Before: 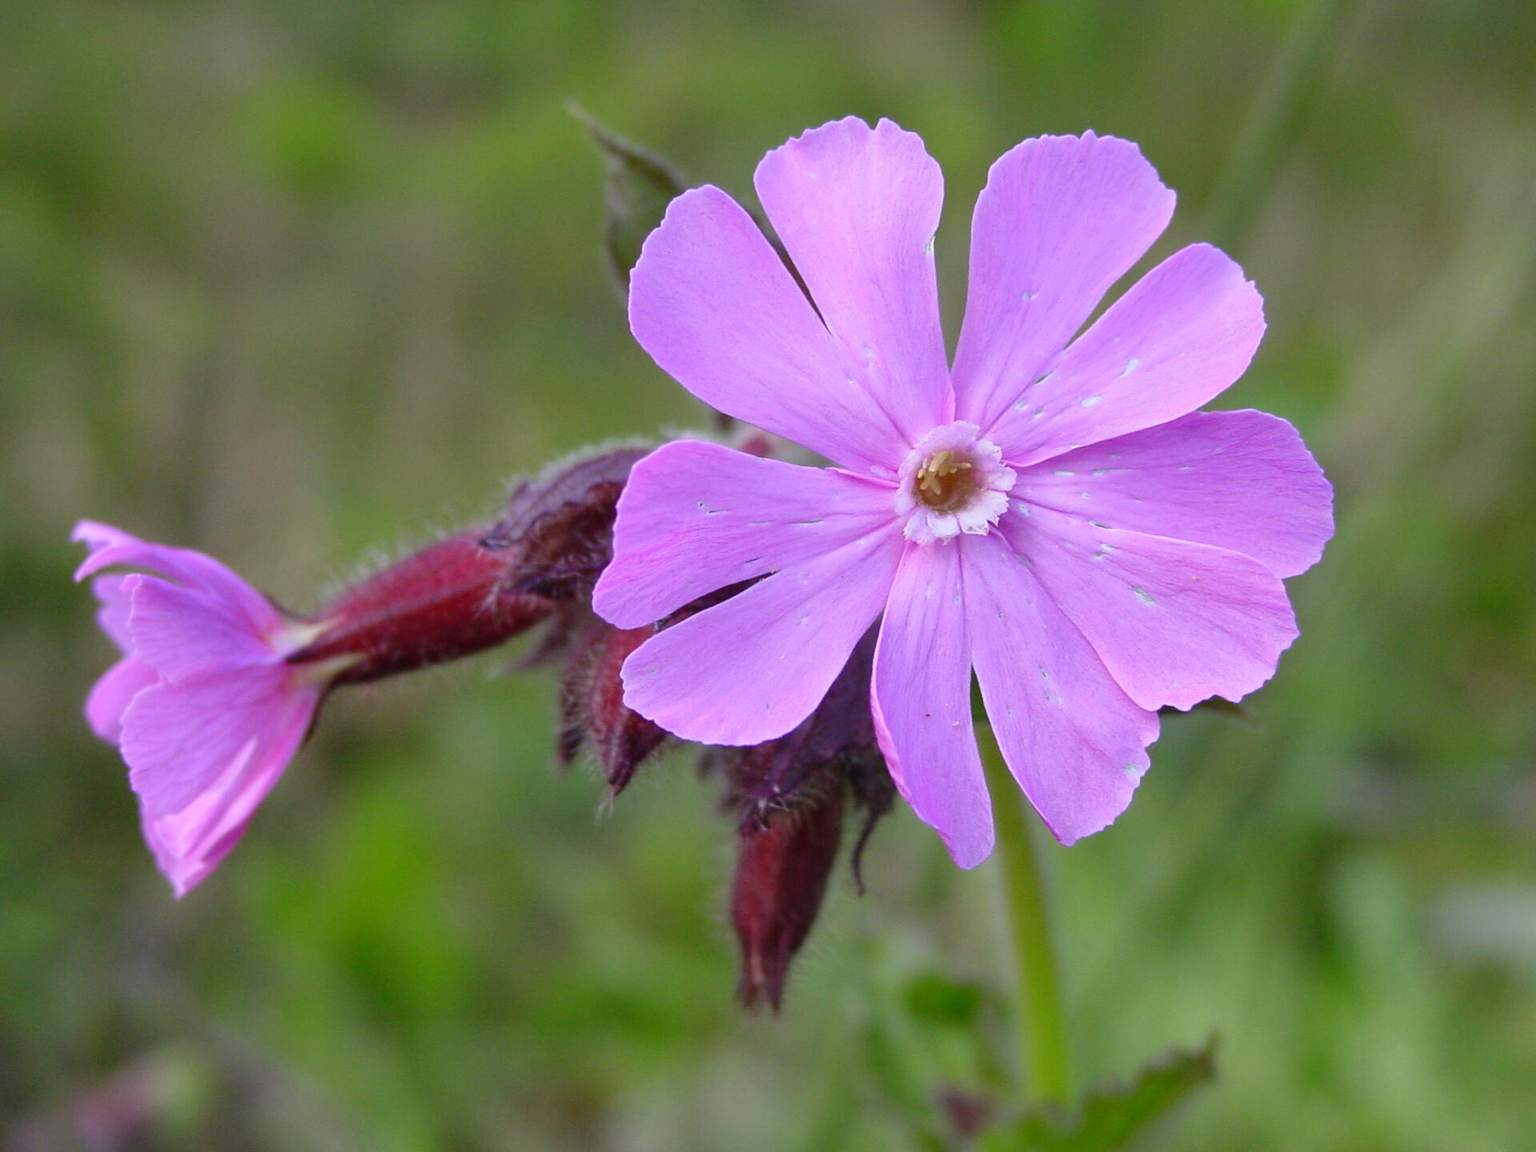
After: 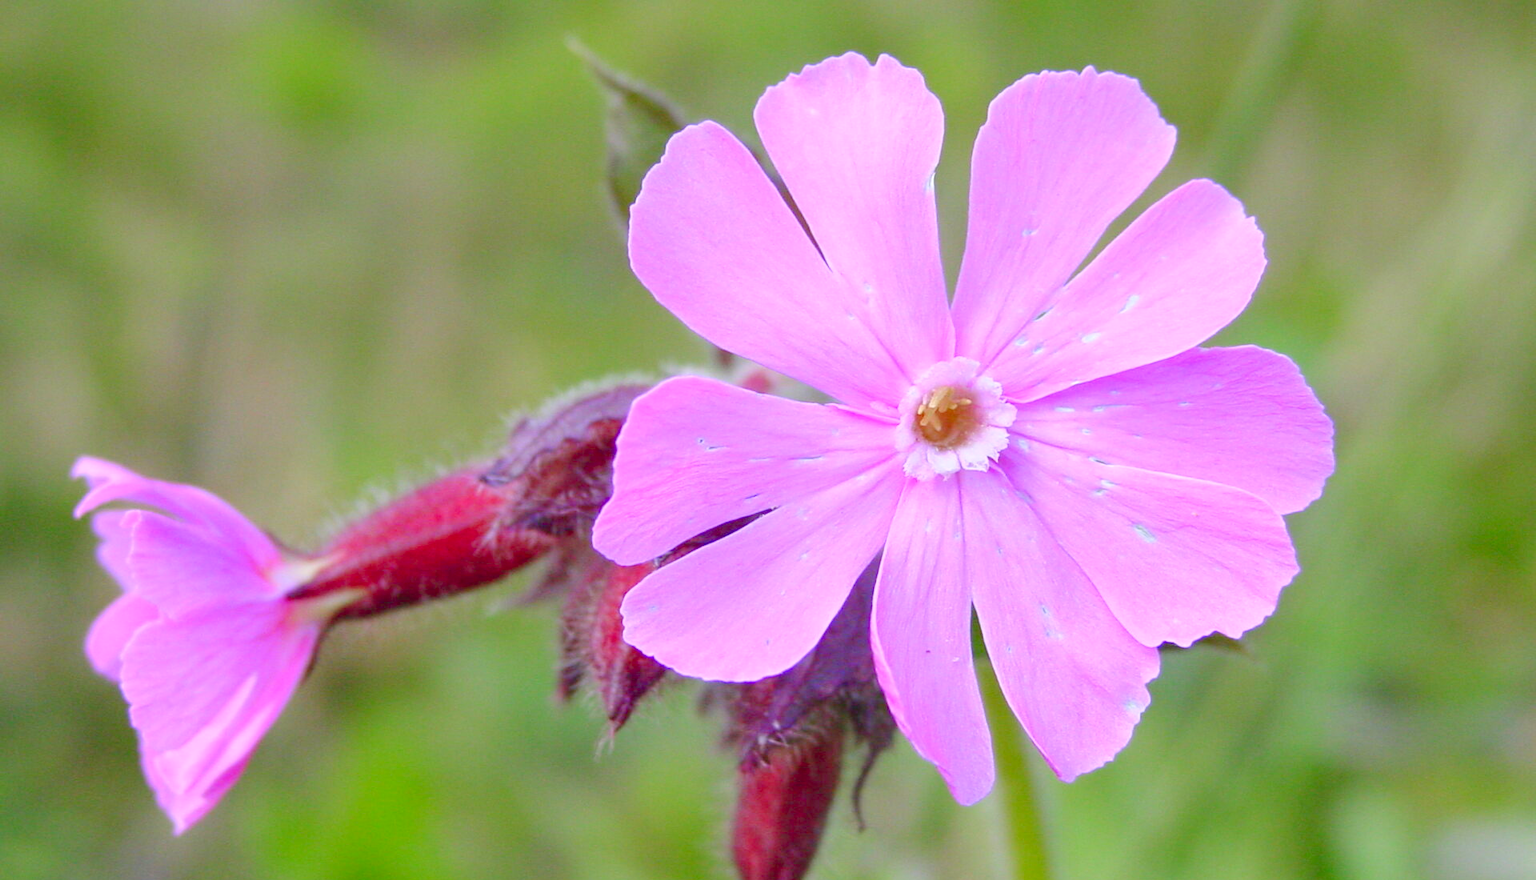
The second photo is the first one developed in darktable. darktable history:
levels: black 0.094%, white 99.89%, levels [0, 0.397, 0.955]
crop: top 5.603%, bottom 17.902%
